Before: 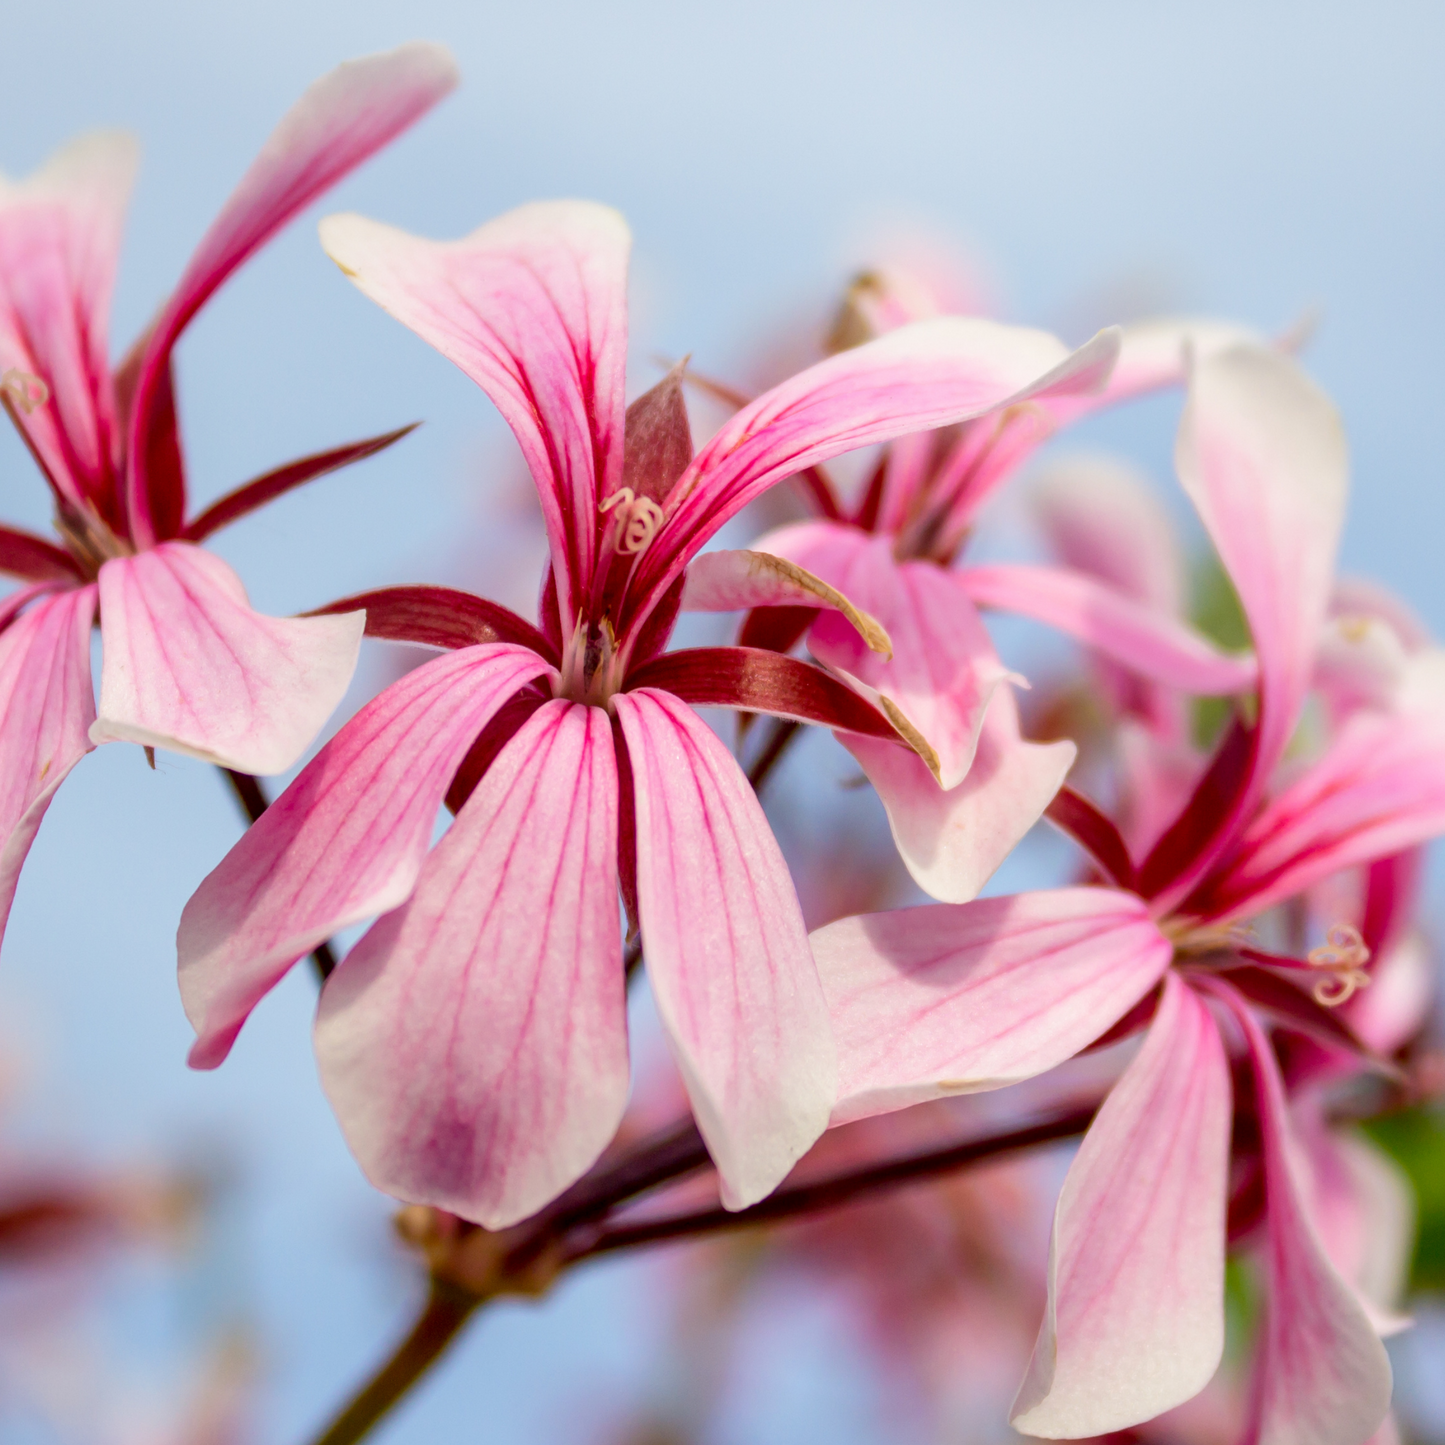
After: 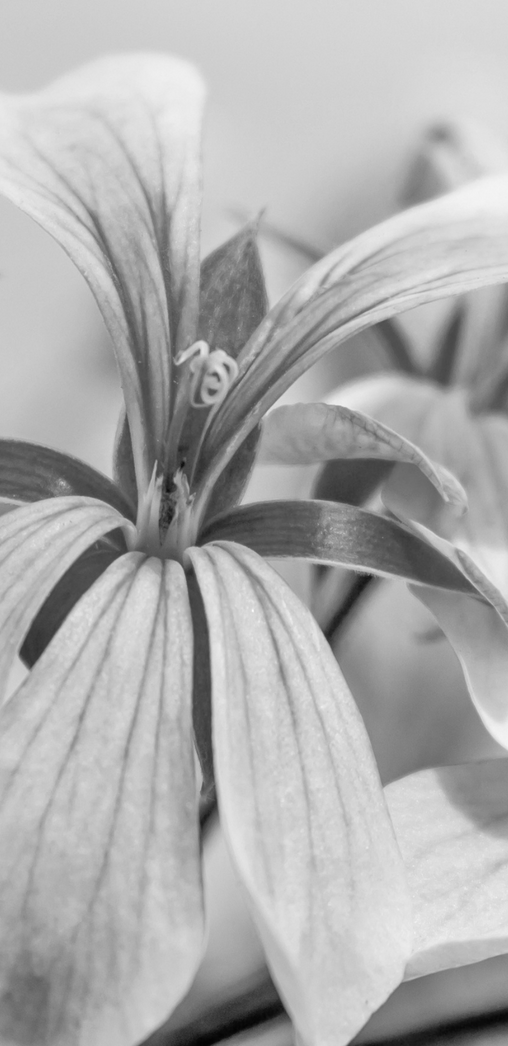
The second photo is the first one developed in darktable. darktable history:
tone equalizer: -7 EV 0.15 EV, -6 EV 0.6 EV, -5 EV 1.15 EV, -4 EV 1.33 EV, -3 EV 1.15 EV, -2 EV 0.6 EV, -1 EV 0.15 EV, mask exposure compensation -0.5 EV
crop and rotate: left 29.476%, top 10.214%, right 35.32%, bottom 17.333%
color zones: curves: ch1 [(0, -0.394) (0.143, -0.394) (0.286, -0.394) (0.429, -0.392) (0.571, -0.391) (0.714, -0.391) (0.857, -0.391) (1, -0.394)]
